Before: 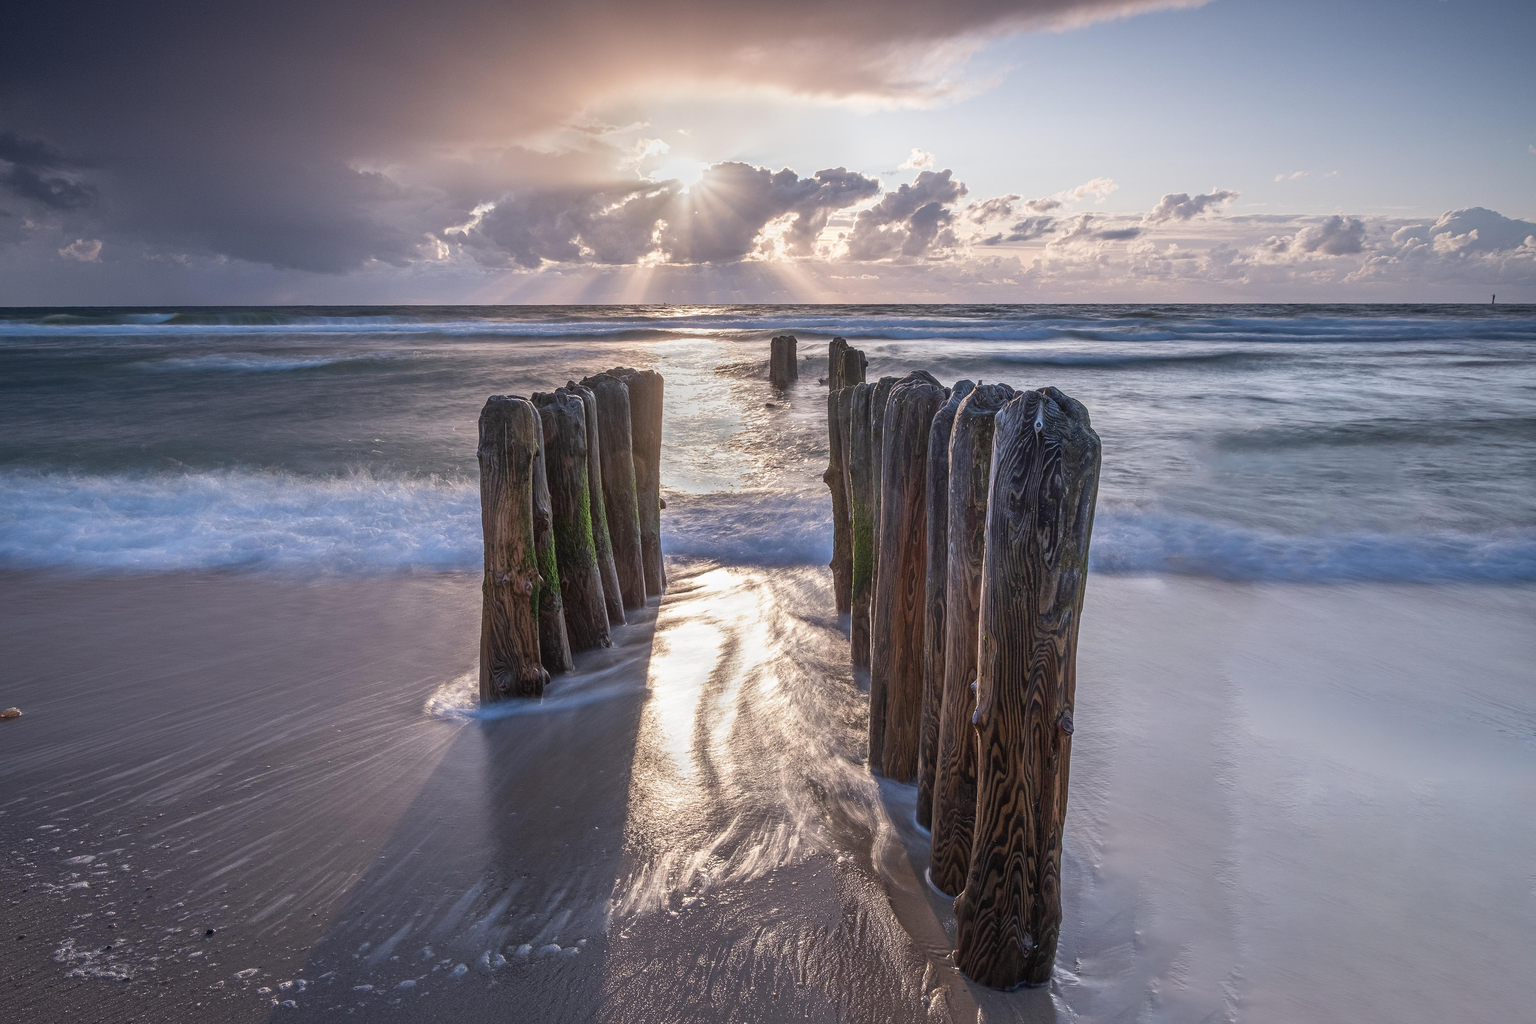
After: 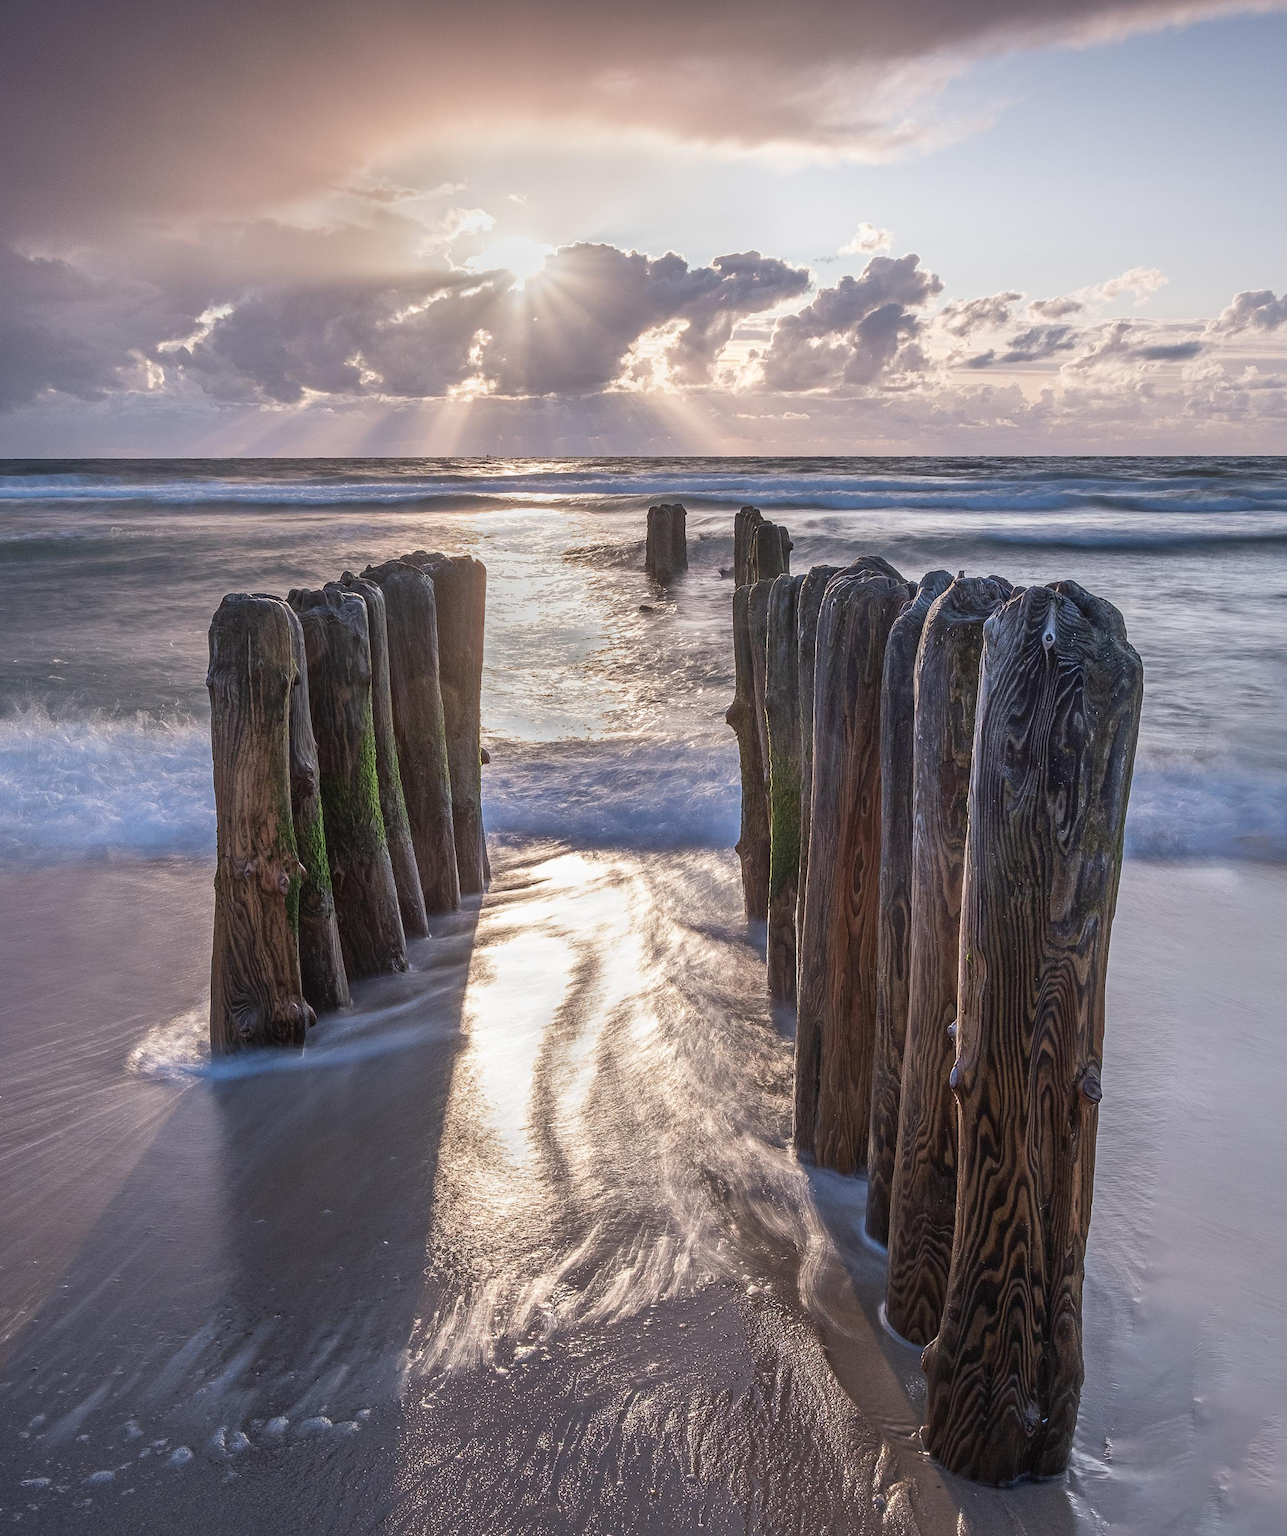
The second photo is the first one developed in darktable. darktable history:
crop: left 22.122%, right 22%, bottom 0.007%
